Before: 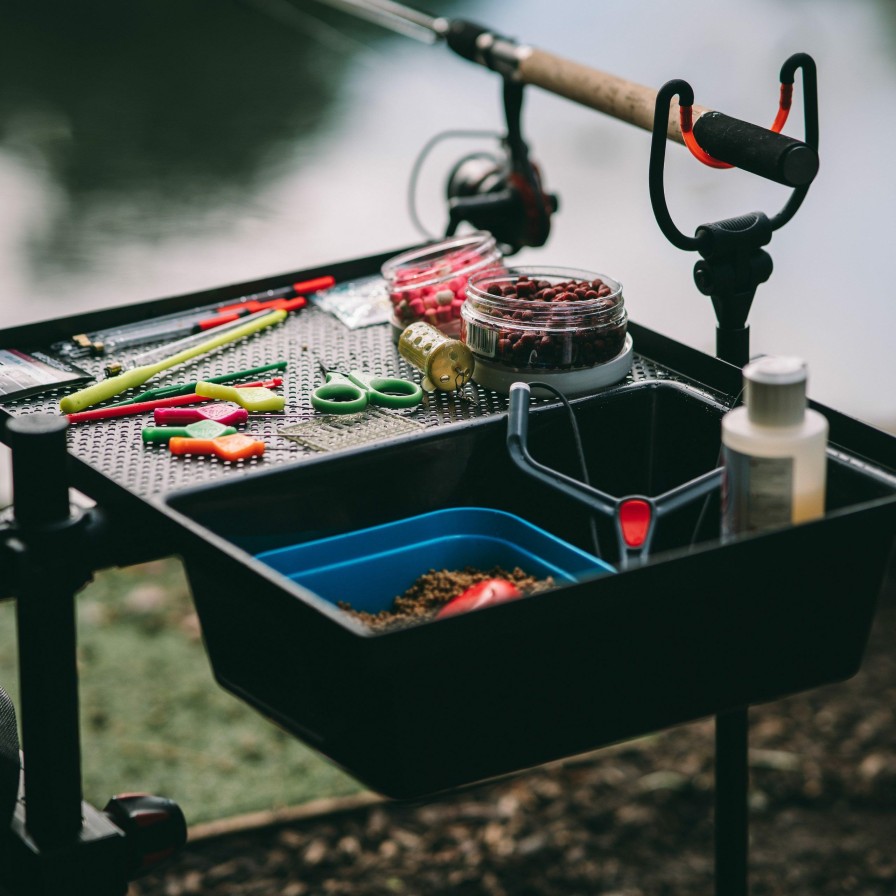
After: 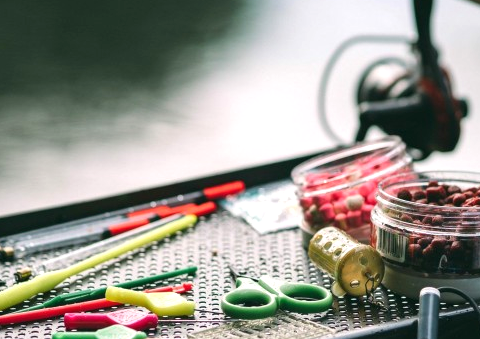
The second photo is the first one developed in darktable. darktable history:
exposure: exposure 0.426 EV, compensate highlight preservation false
white balance: emerald 1
crop: left 10.121%, top 10.631%, right 36.218%, bottom 51.526%
